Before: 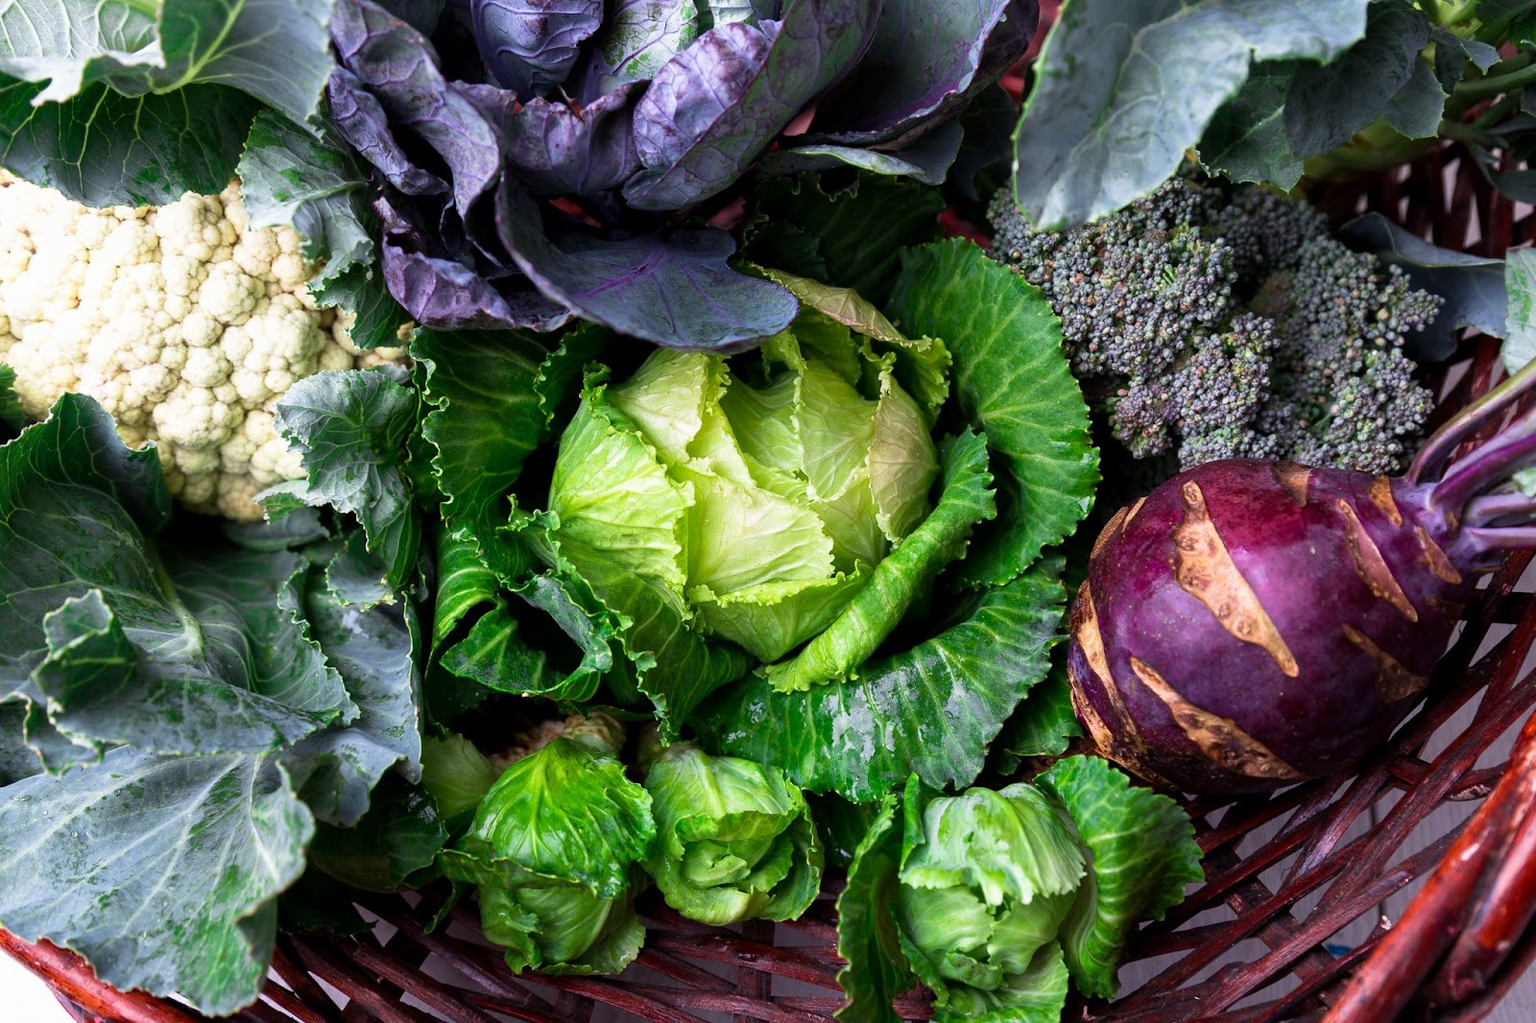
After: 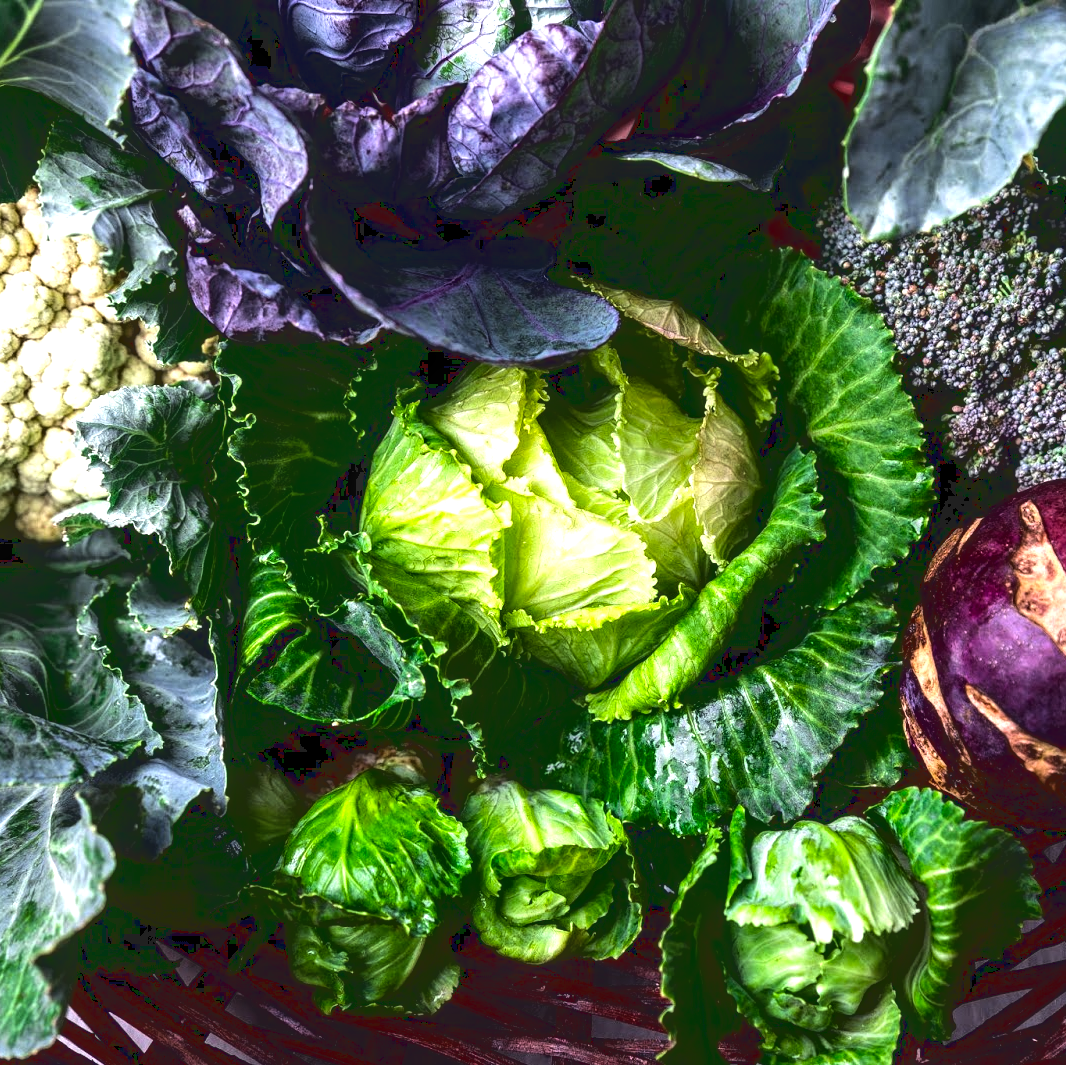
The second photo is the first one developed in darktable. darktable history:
color balance rgb: shadows lift › luminance -10%, power › luminance -9%, linear chroma grading › global chroma 10%, global vibrance 10%, contrast 15%, saturation formula JzAzBz (2021)
crop and rotate: left 13.342%, right 19.991%
local contrast: on, module defaults
tone equalizer: -8 EV -0.417 EV, -7 EV -0.389 EV, -6 EV -0.333 EV, -5 EV -0.222 EV, -3 EV 0.222 EV, -2 EV 0.333 EV, -1 EV 0.389 EV, +0 EV 0.417 EV, edges refinement/feathering 500, mask exposure compensation -1.57 EV, preserve details no
tone curve: curves: ch0 [(0.122, 0.111) (1, 1)]
